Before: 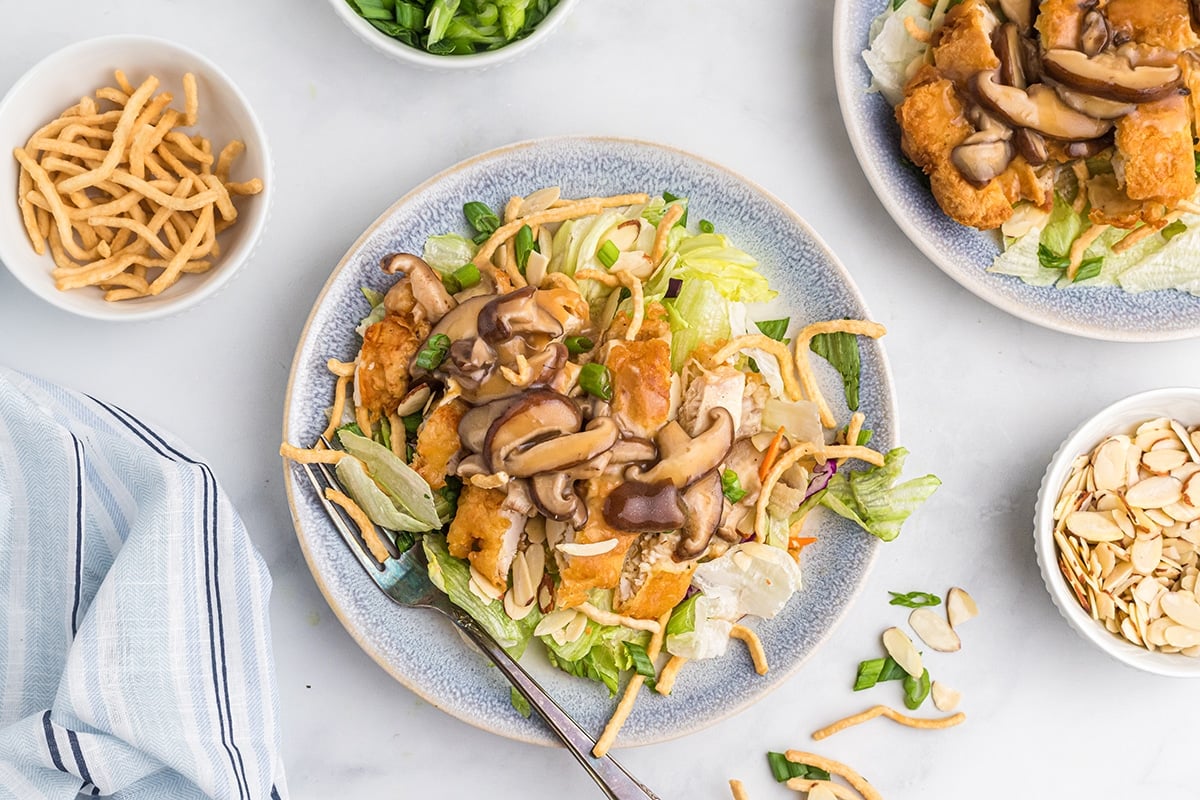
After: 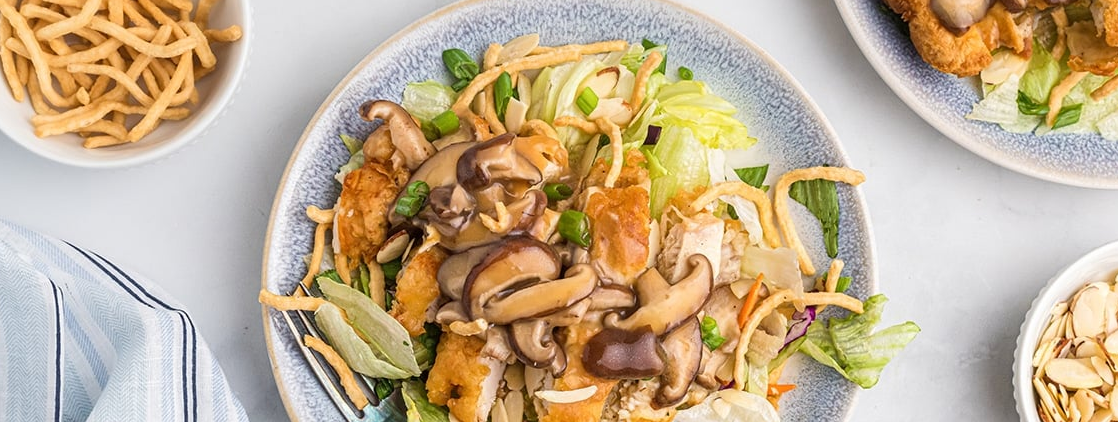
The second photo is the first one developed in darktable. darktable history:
crop: left 1.833%, top 19.204%, right 4.956%, bottom 28.035%
